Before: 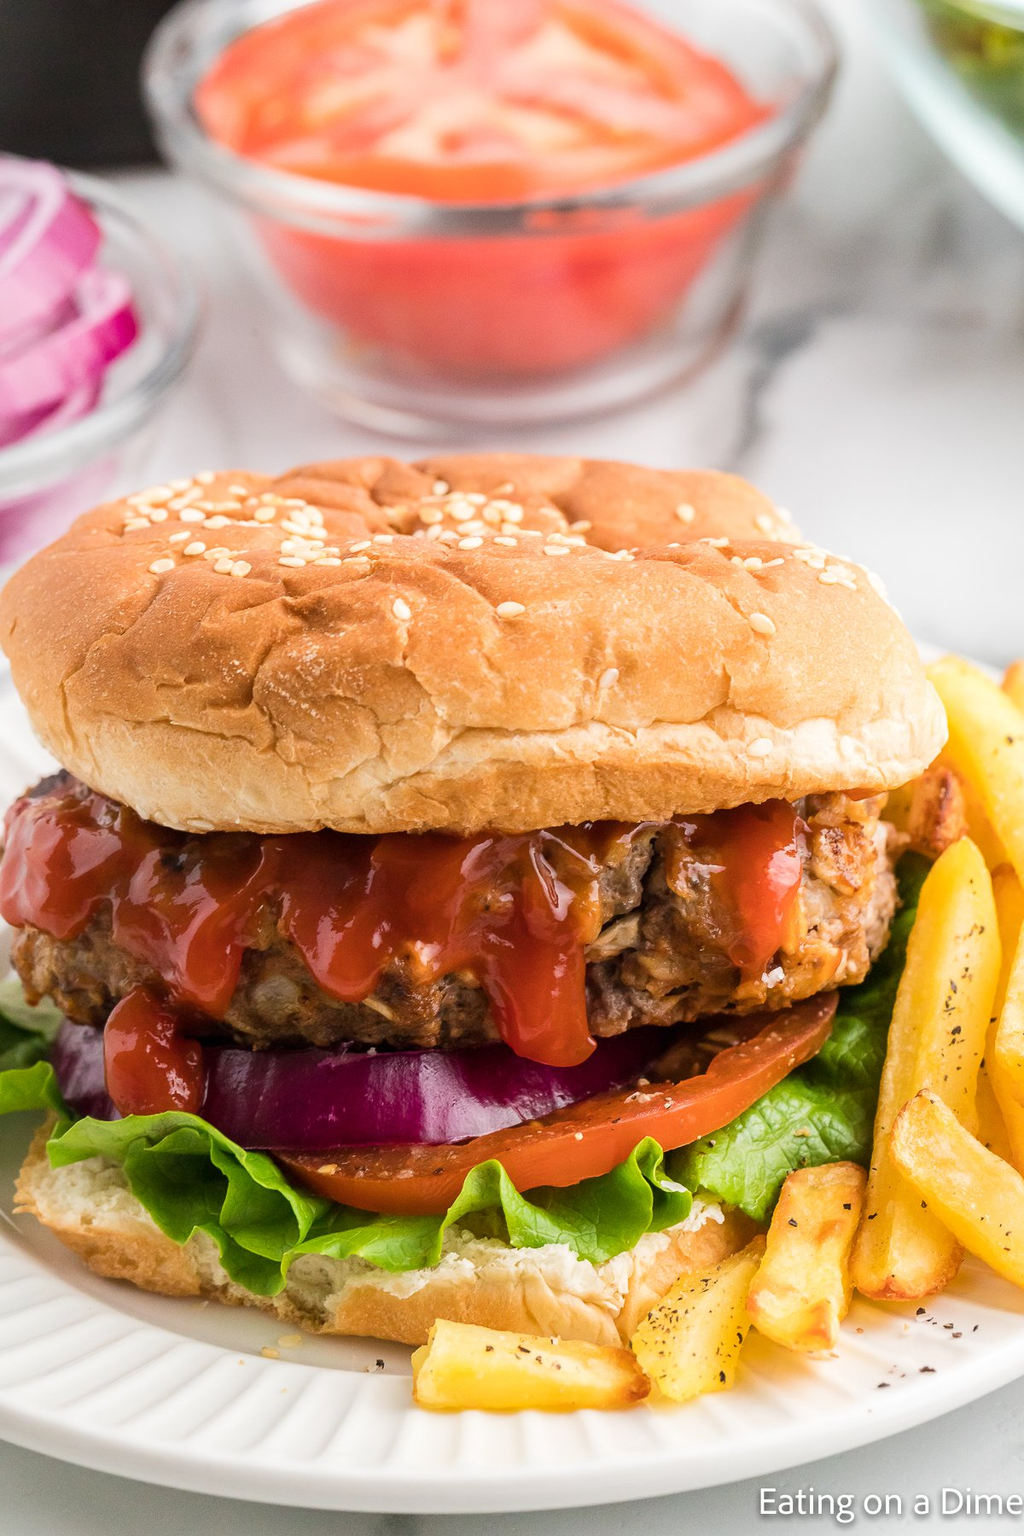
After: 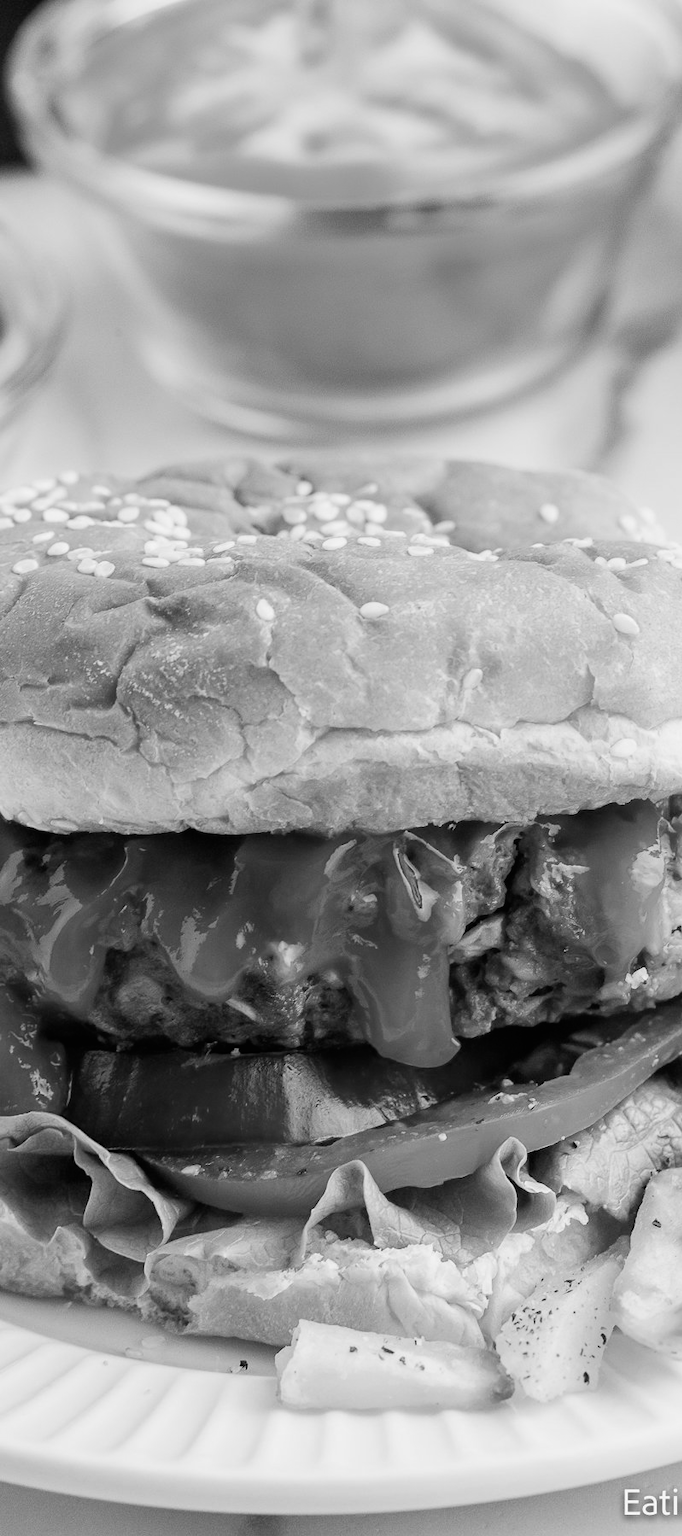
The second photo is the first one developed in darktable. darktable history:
crop and rotate: left 13.409%, right 19.924%
monochrome: a -35.87, b 49.73, size 1.7
filmic rgb: black relative exposure -8.2 EV, white relative exposure 2.2 EV, threshold 3 EV, hardness 7.11, latitude 75%, contrast 1.325, highlights saturation mix -2%, shadows ↔ highlights balance 30%, preserve chrominance no, color science v5 (2021), contrast in shadows safe, contrast in highlights safe, enable highlight reconstruction true
lowpass: radius 0.1, contrast 0.85, saturation 1.1, unbound 0
